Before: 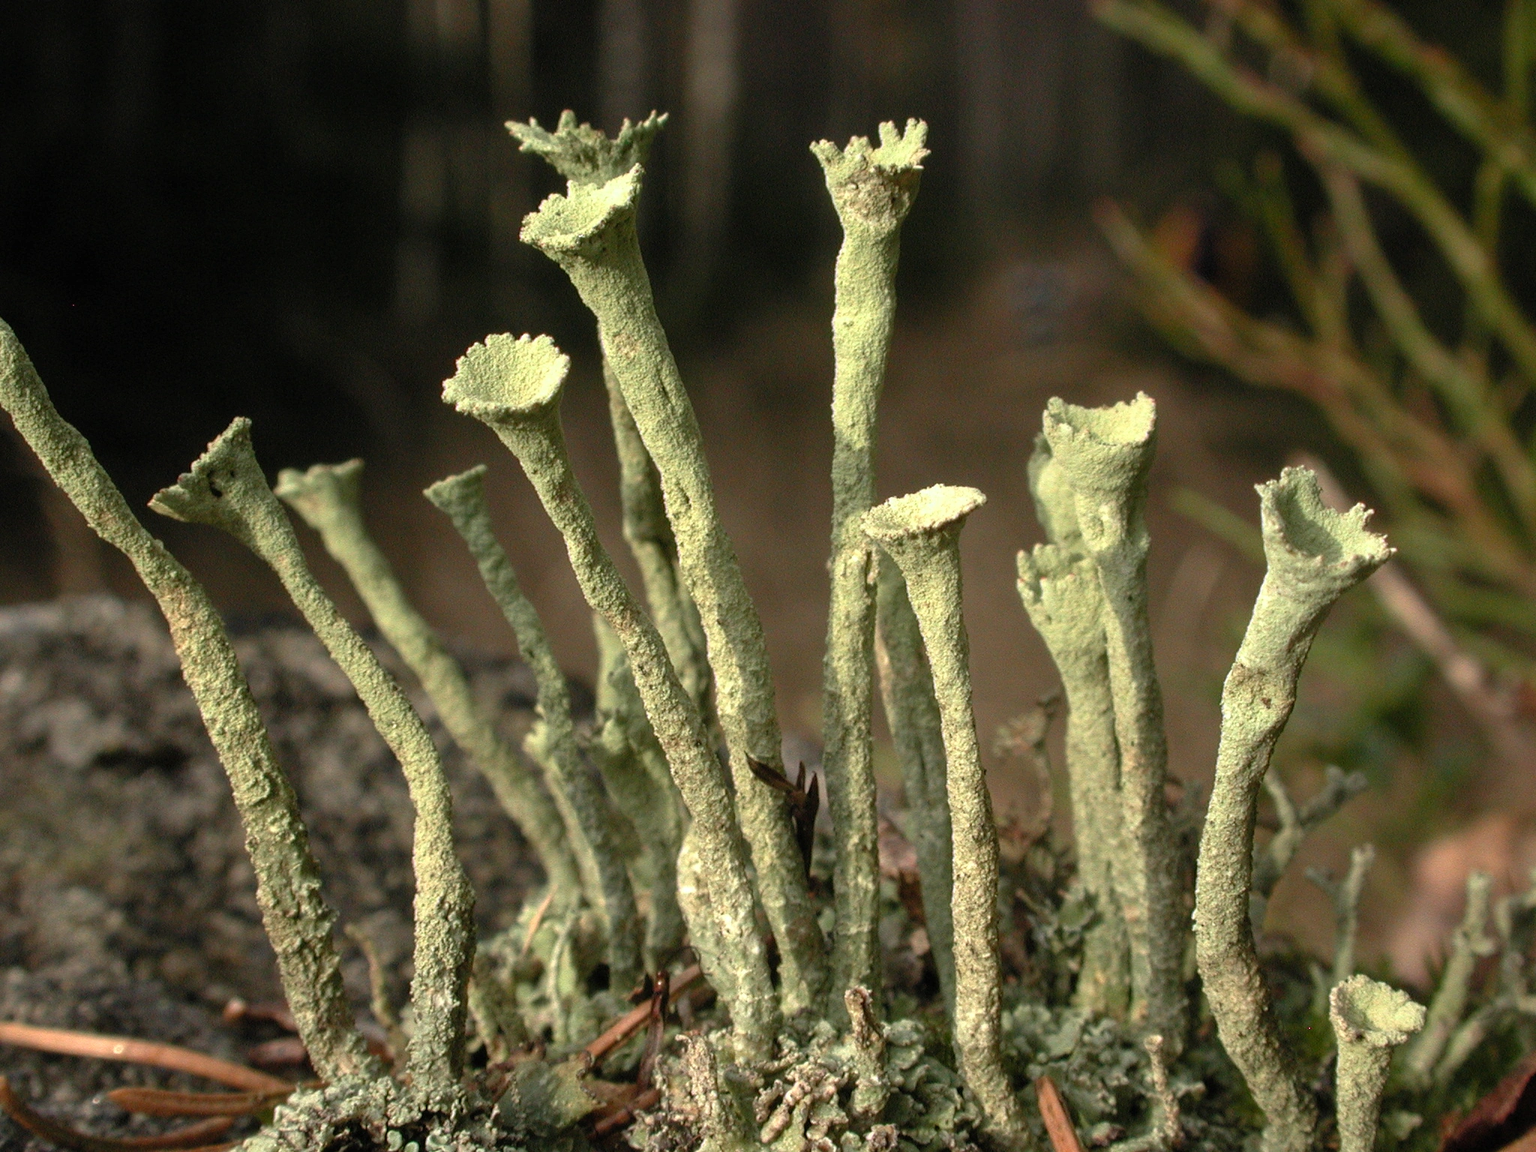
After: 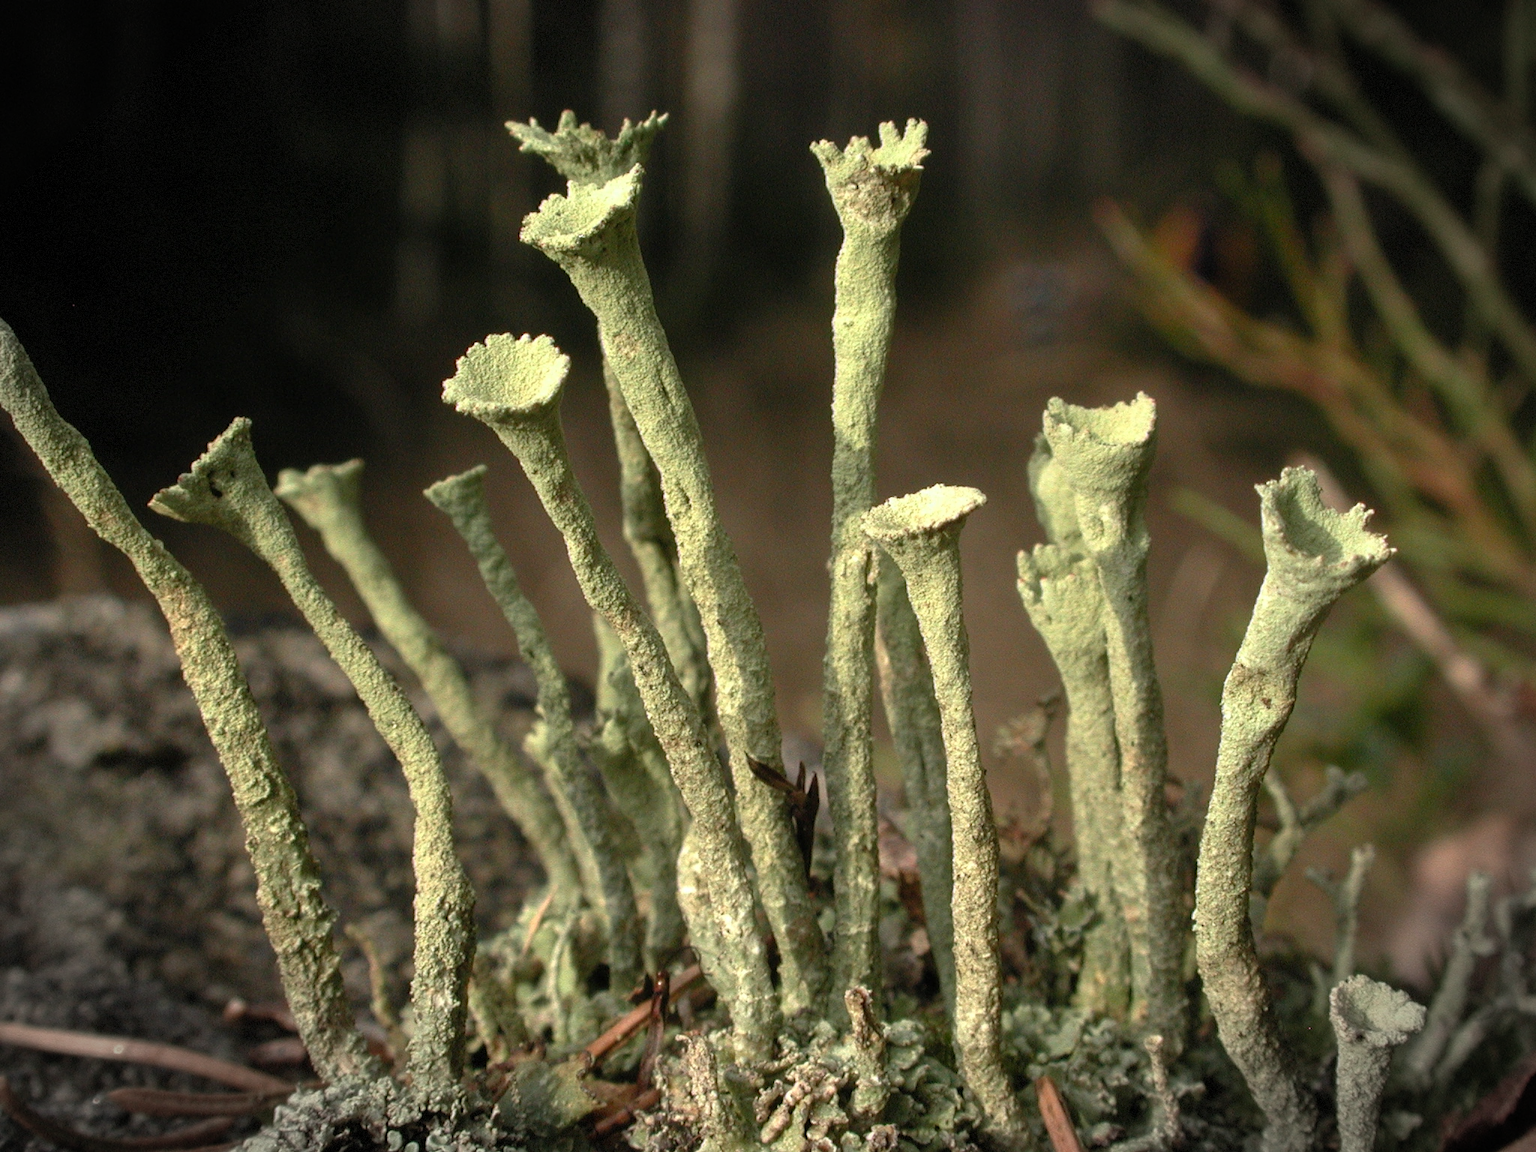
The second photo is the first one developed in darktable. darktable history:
vignetting: fall-off start 90.13%, fall-off radius 38.6%, width/height ratio 1.221, shape 1.29, dithering 8-bit output
